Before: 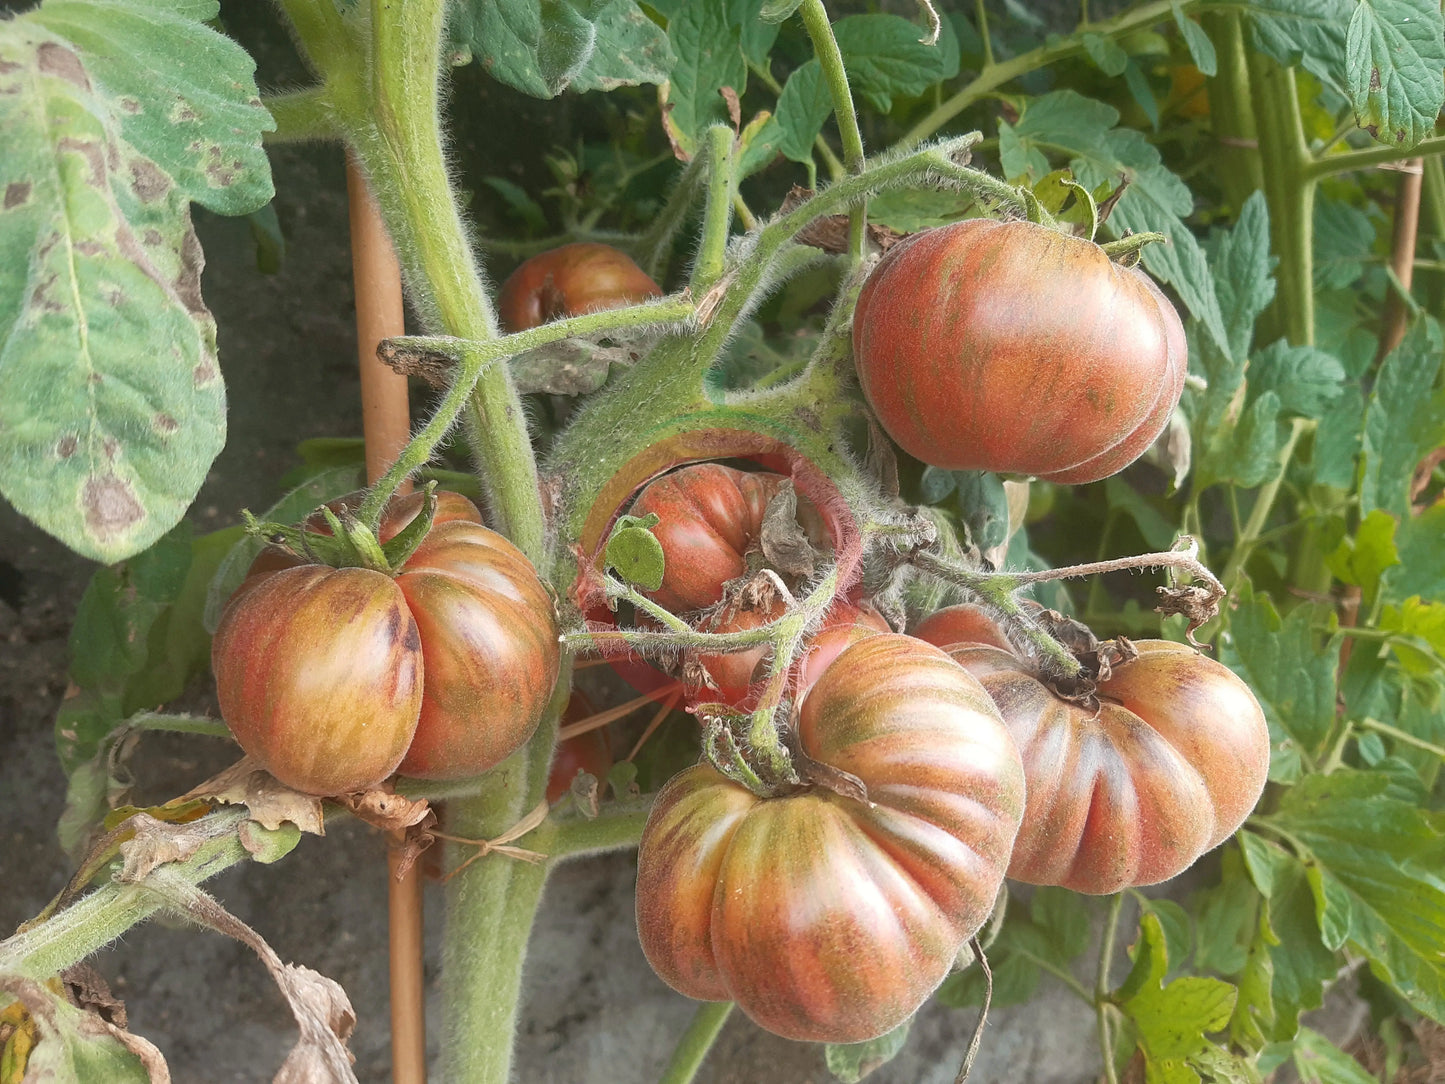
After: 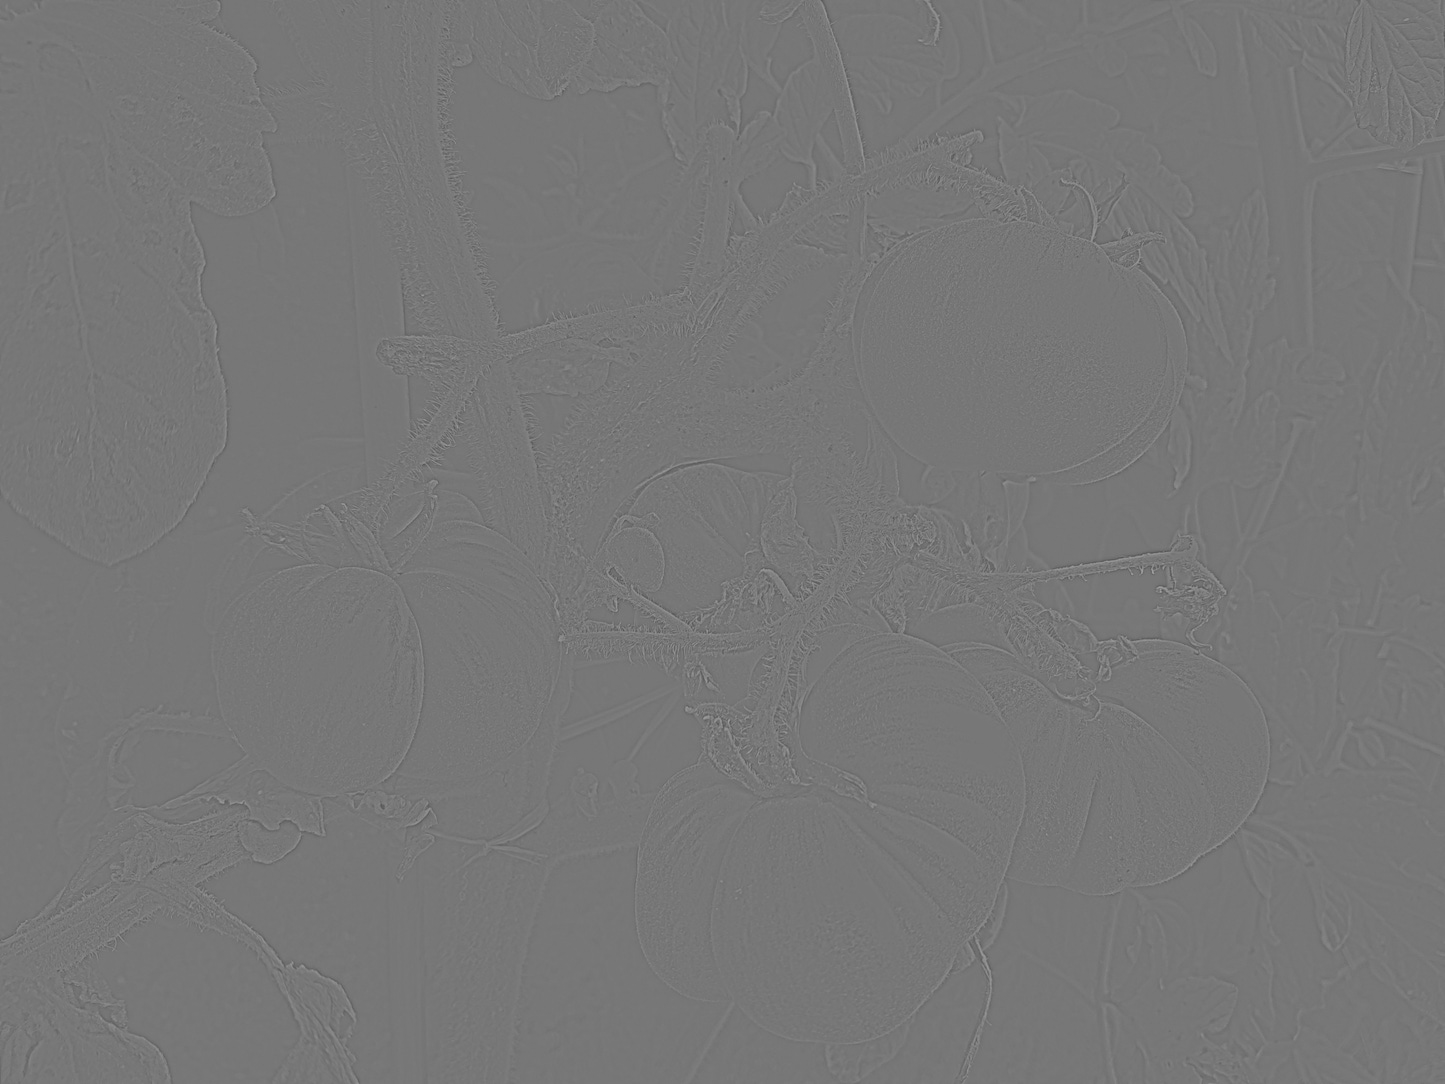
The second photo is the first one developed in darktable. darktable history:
local contrast: on, module defaults
highpass: sharpness 6%, contrast boost 7.63%
